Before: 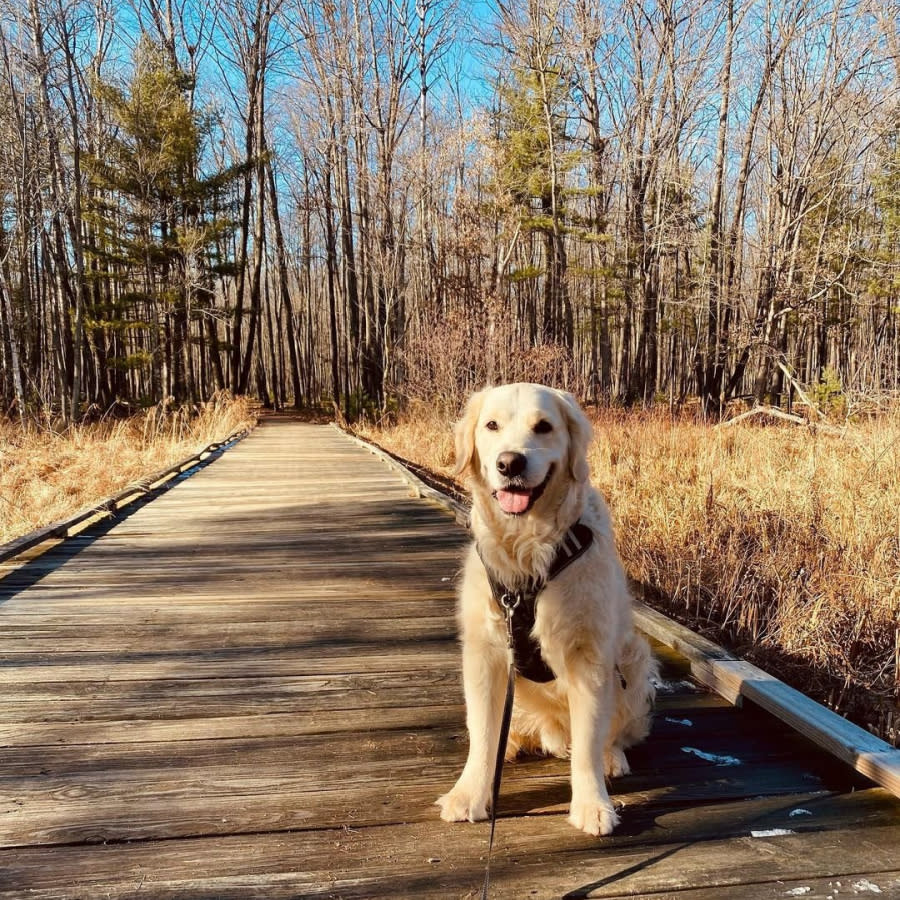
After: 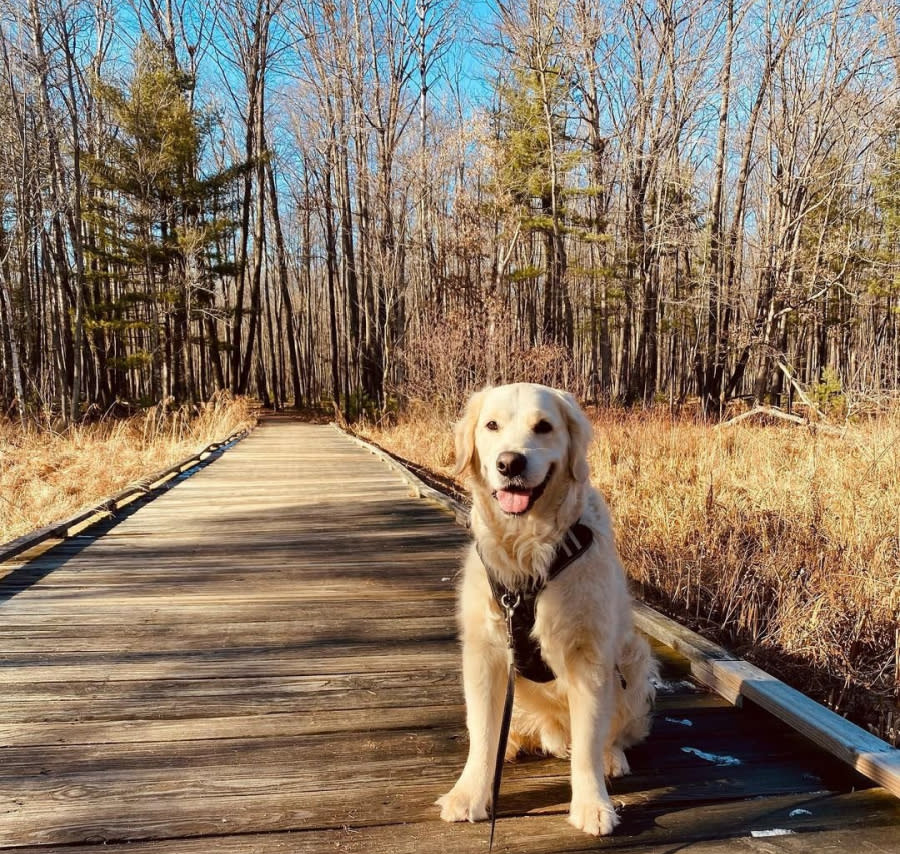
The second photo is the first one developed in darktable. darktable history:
crop and rotate: top 0.014%, bottom 5.09%
